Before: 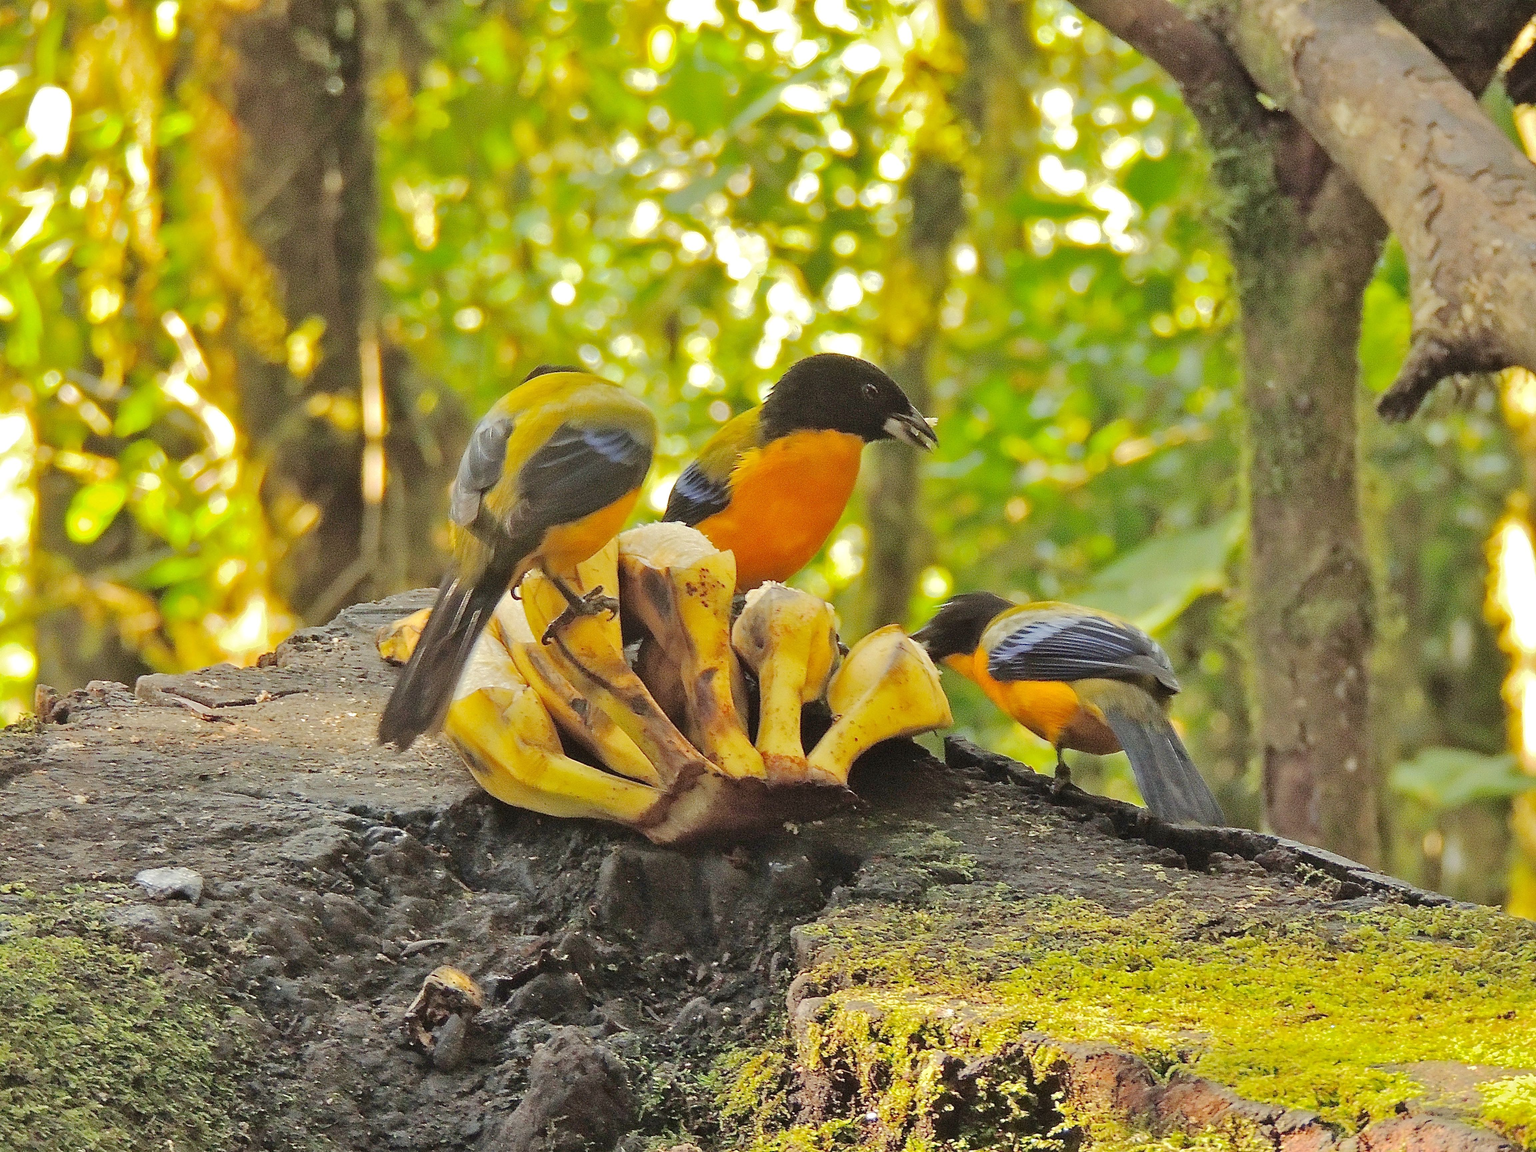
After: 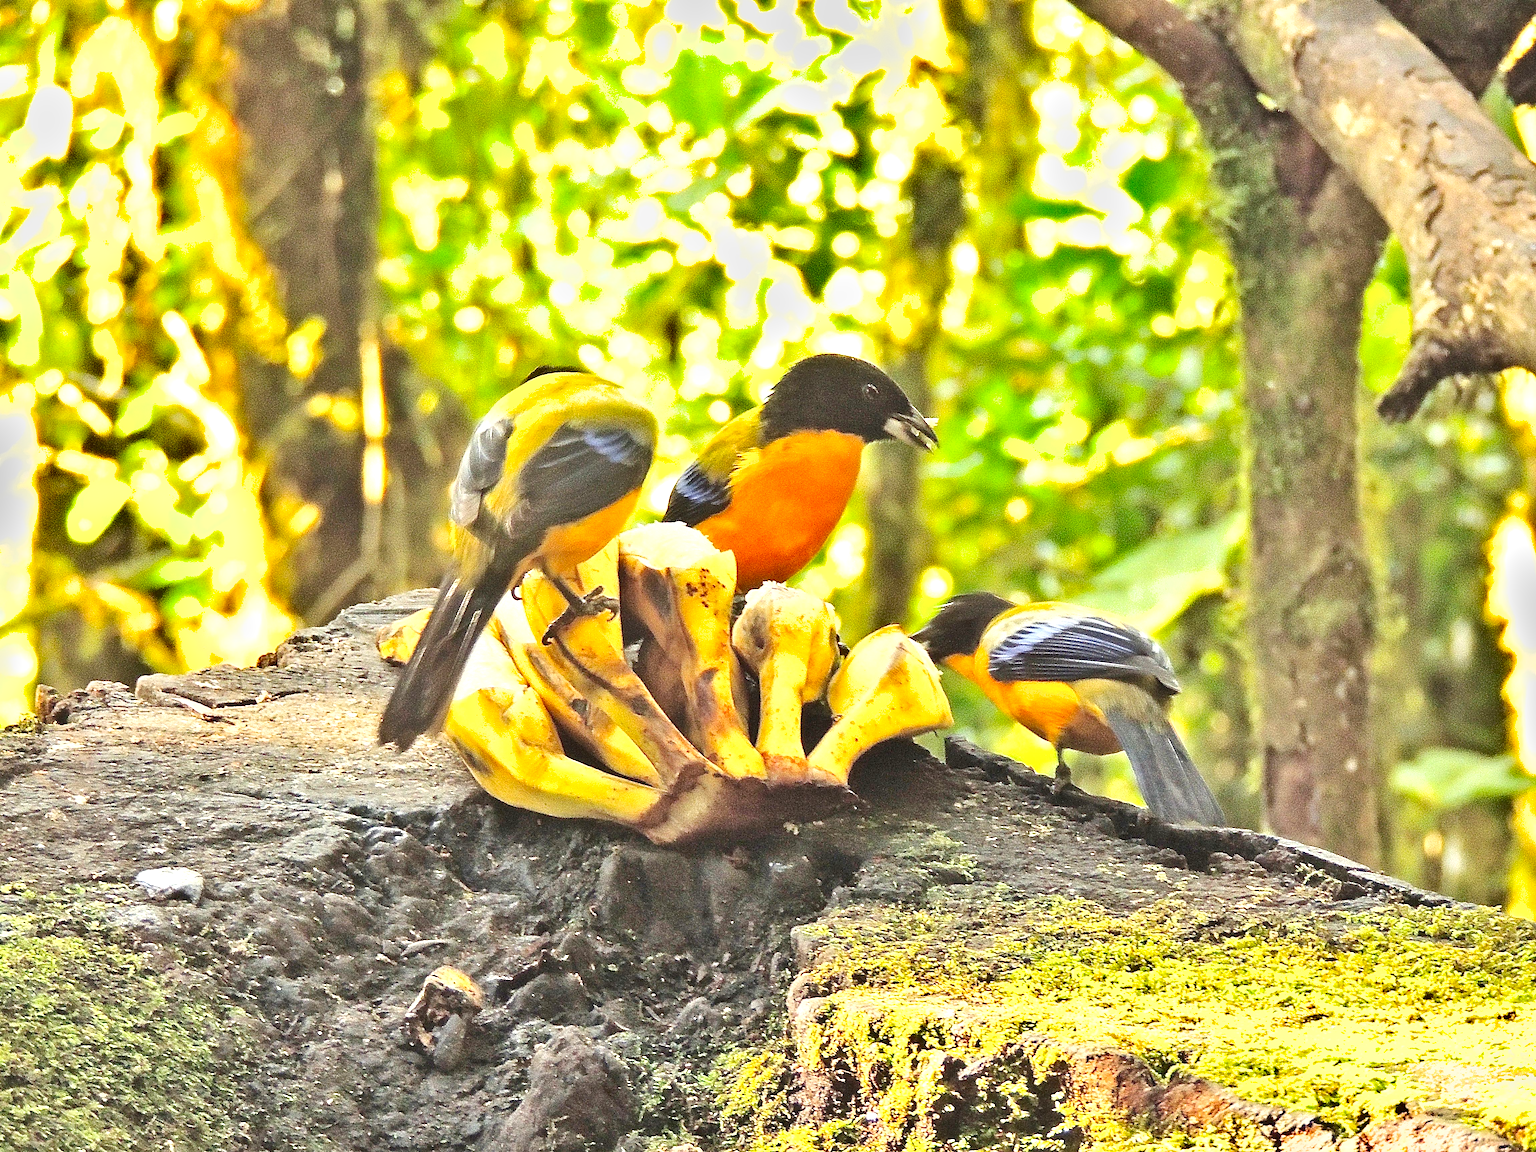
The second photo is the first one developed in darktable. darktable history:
exposure: exposure 0.439 EV, compensate exposure bias true, compensate highlight preservation false
shadows and highlights: low approximation 0.01, soften with gaussian
